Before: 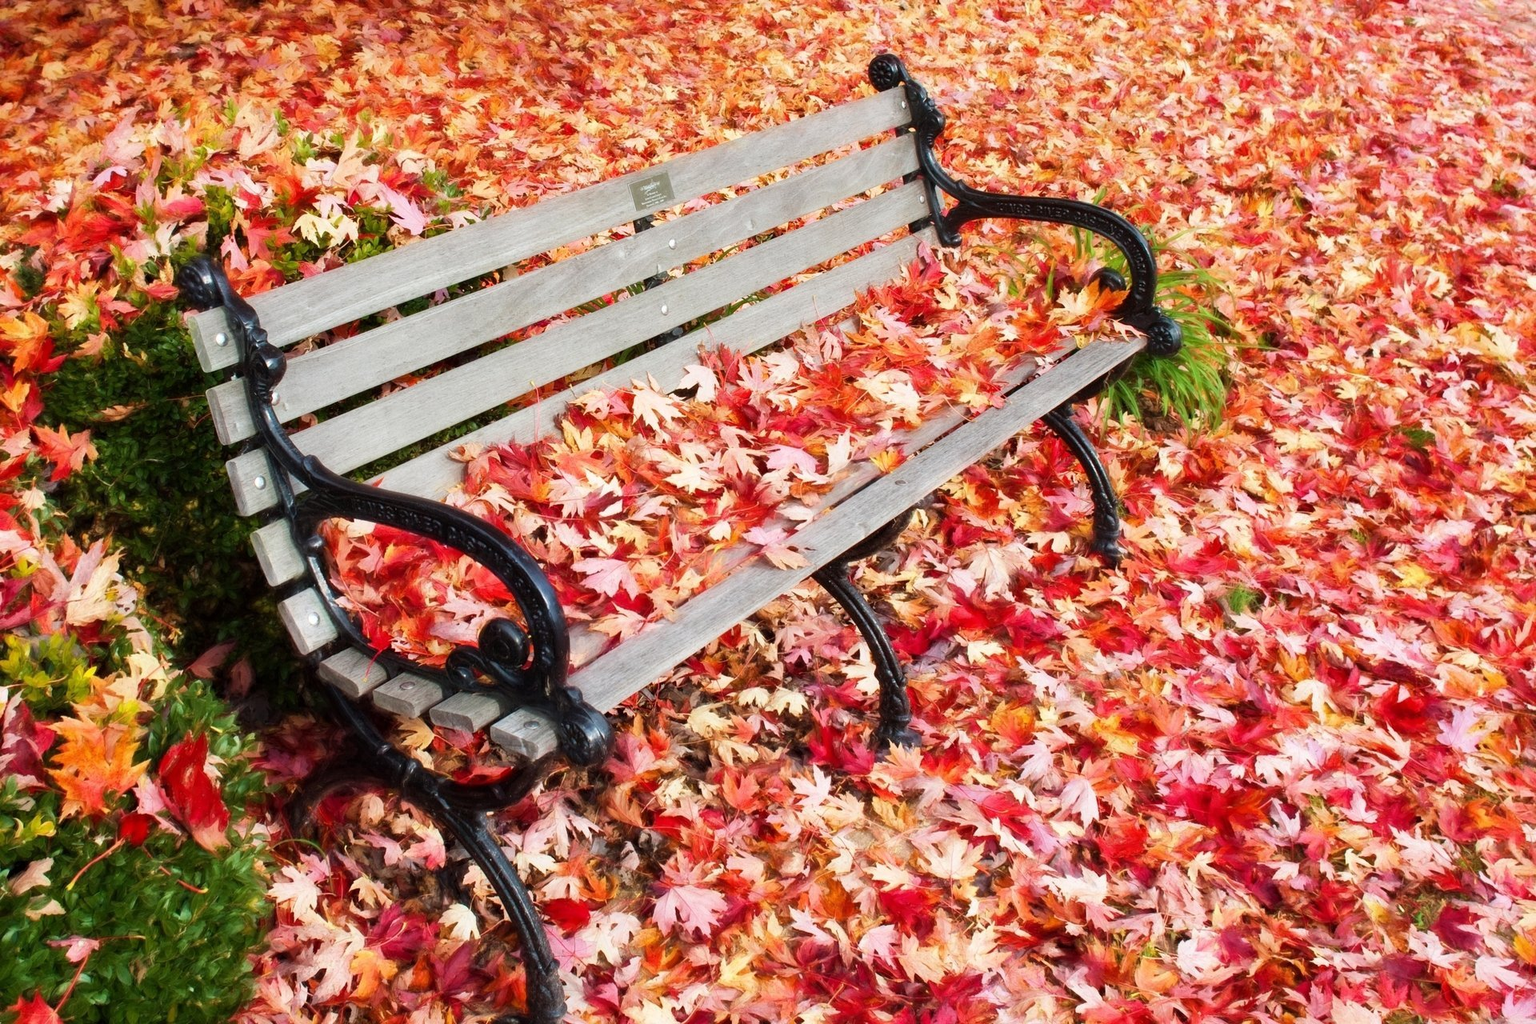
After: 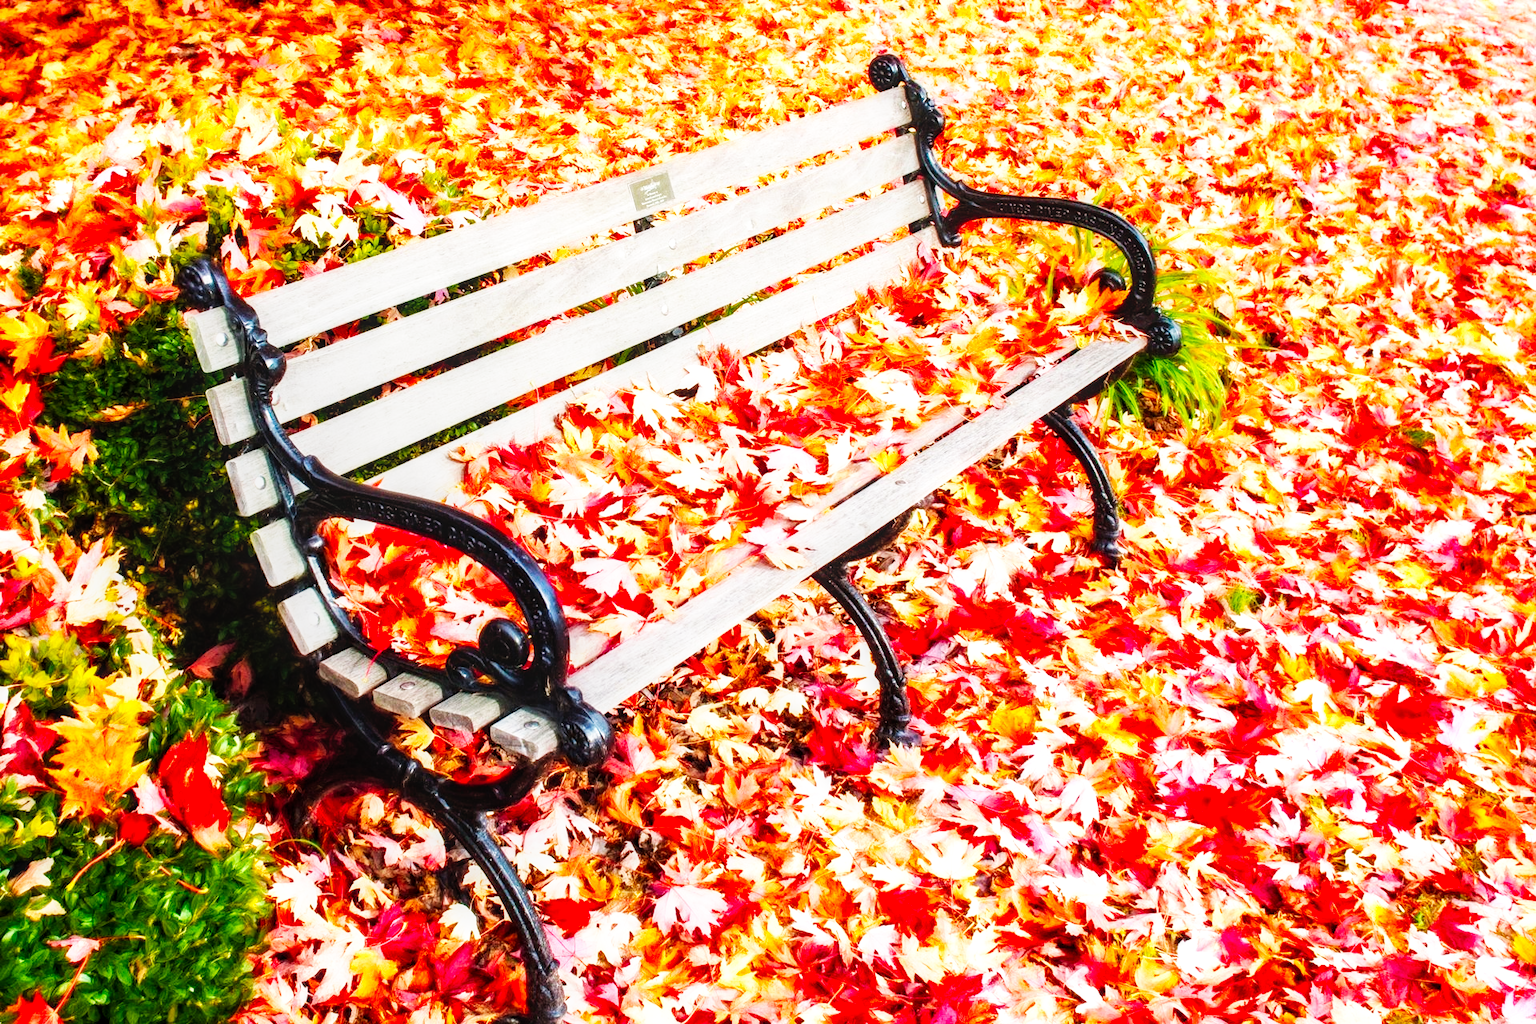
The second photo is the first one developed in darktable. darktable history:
base curve: curves: ch0 [(0, 0) (0.007, 0.004) (0.027, 0.03) (0.046, 0.07) (0.207, 0.54) (0.442, 0.872) (0.673, 0.972) (1, 1)], preserve colors none
local contrast: on, module defaults
color balance rgb: highlights gain › luminance 0.418%, highlights gain › chroma 0.482%, highlights gain › hue 41.18°, perceptual saturation grading › global saturation 19.945%, global vibrance 20%
